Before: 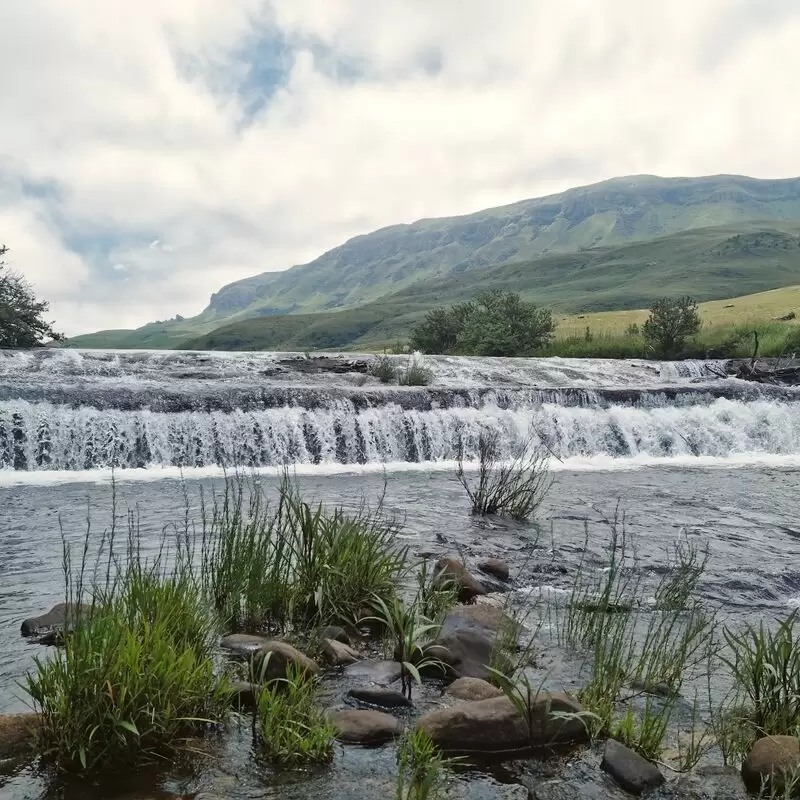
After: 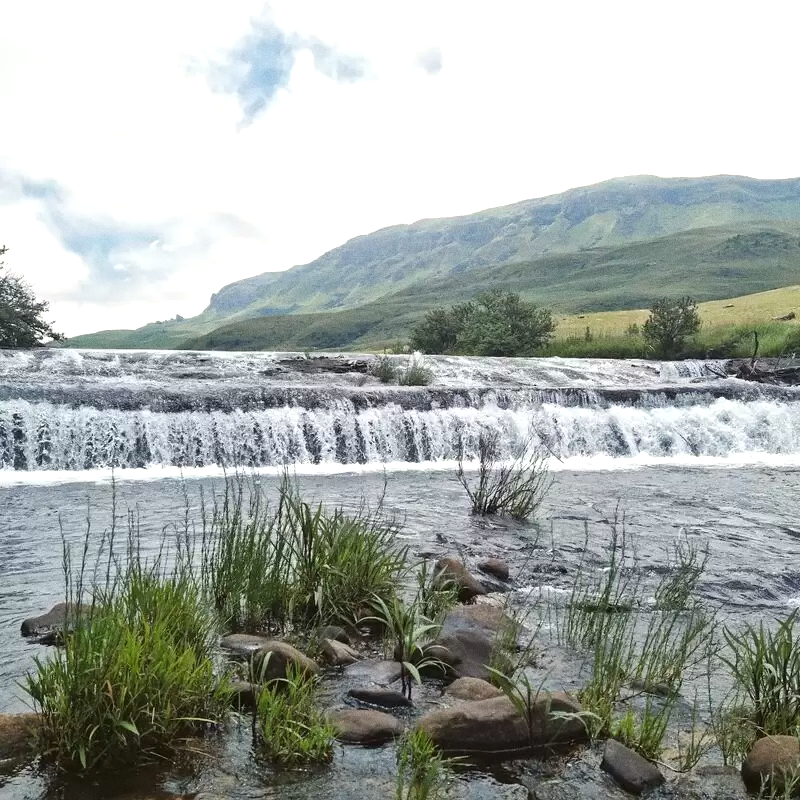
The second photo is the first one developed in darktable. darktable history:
exposure: black level correction 0, exposure 0.5 EV, compensate exposure bias true, compensate highlight preservation false
grain: coarseness 0.09 ISO
